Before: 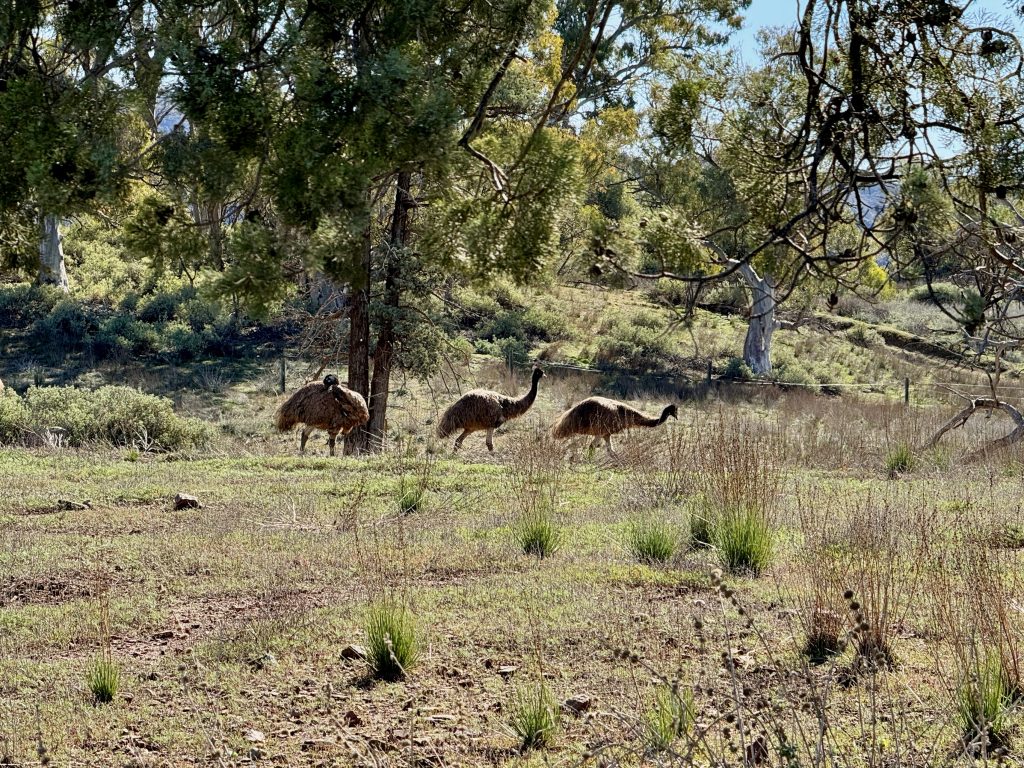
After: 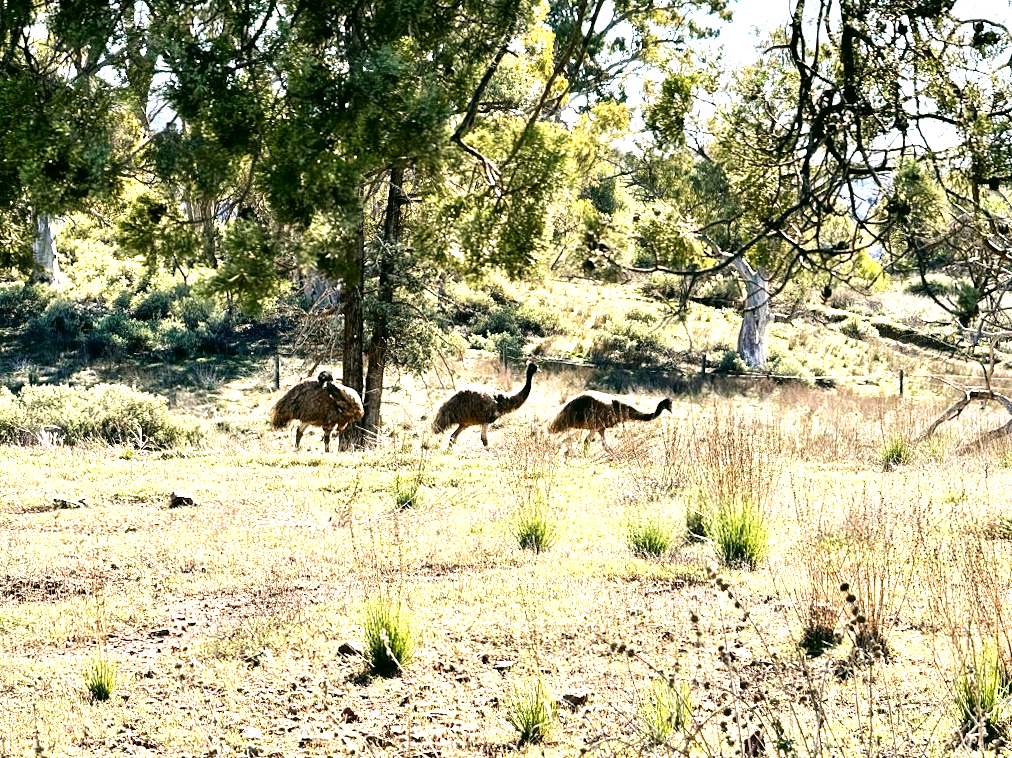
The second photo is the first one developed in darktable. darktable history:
tone equalizer: -8 EV -0.75 EV, -7 EV -0.7 EV, -6 EV -0.6 EV, -5 EV -0.4 EV, -3 EV 0.4 EV, -2 EV 0.6 EV, -1 EV 0.7 EV, +0 EV 0.75 EV, edges refinement/feathering 500, mask exposure compensation -1.57 EV, preserve details no
exposure: black level correction 0, exposure 1.1 EV, compensate exposure bias true, compensate highlight preservation false
color correction: highlights a* 4.02, highlights b* 4.98, shadows a* -7.55, shadows b* 4.98
rotate and perspective: rotation -0.45°, automatic cropping original format, crop left 0.008, crop right 0.992, crop top 0.012, crop bottom 0.988
